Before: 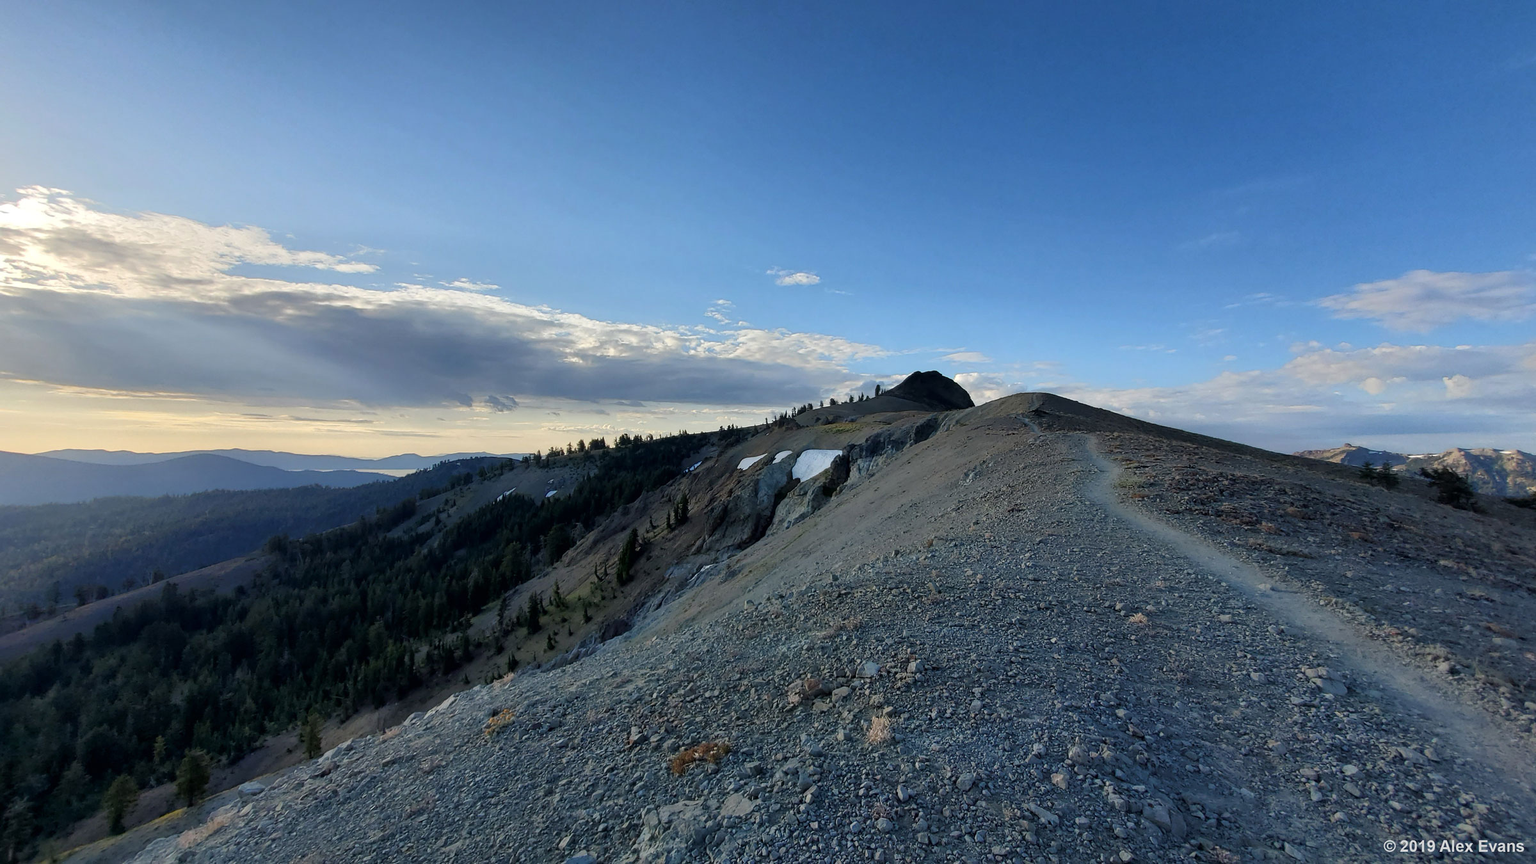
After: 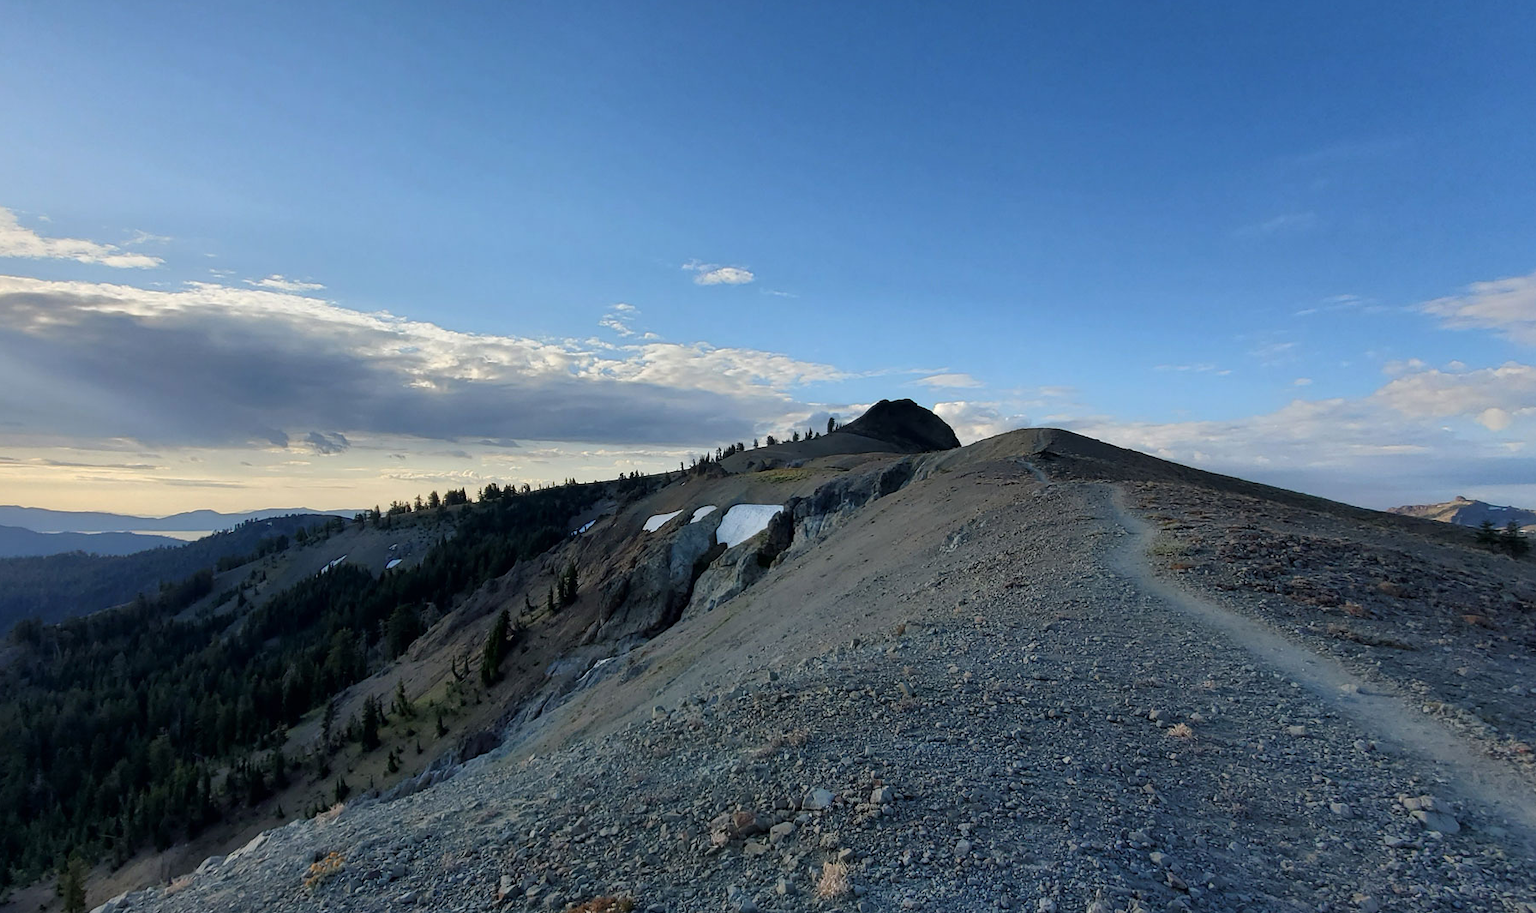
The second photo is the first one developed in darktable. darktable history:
crop: left 16.786%, top 8.461%, right 8.491%, bottom 12.524%
